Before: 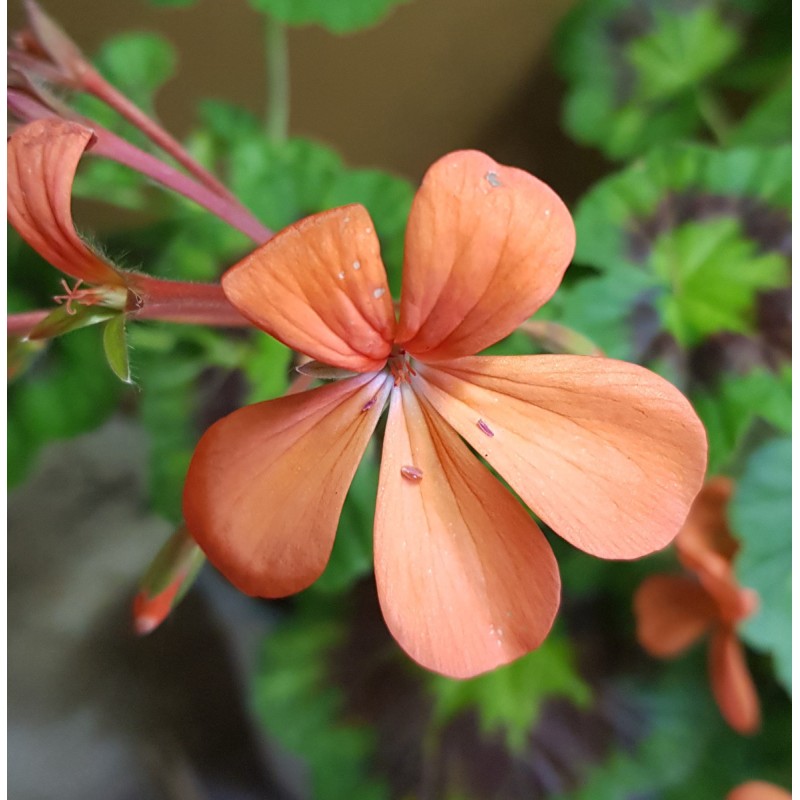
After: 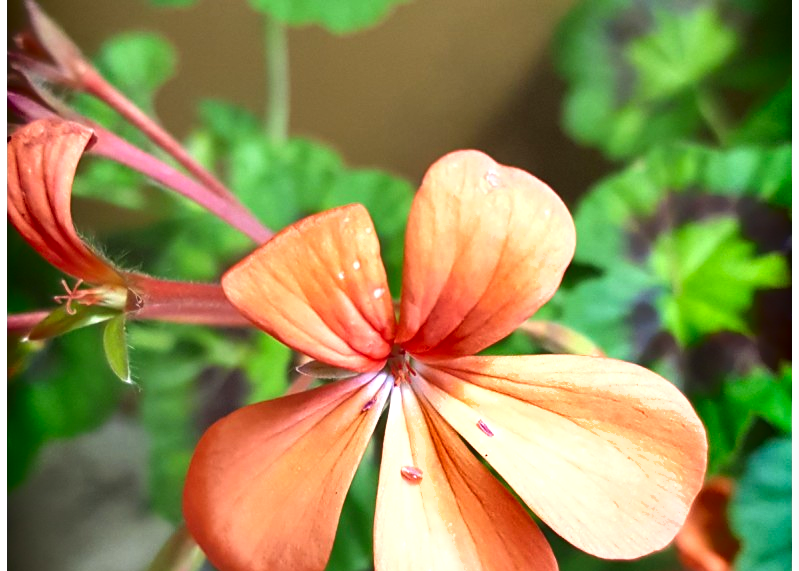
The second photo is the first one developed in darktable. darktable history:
exposure: black level correction 0, exposure 1 EV, compensate exposure bias true, compensate highlight preservation false
crop: right 0%, bottom 28.578%
shadows and highlights: soften with gaussian
